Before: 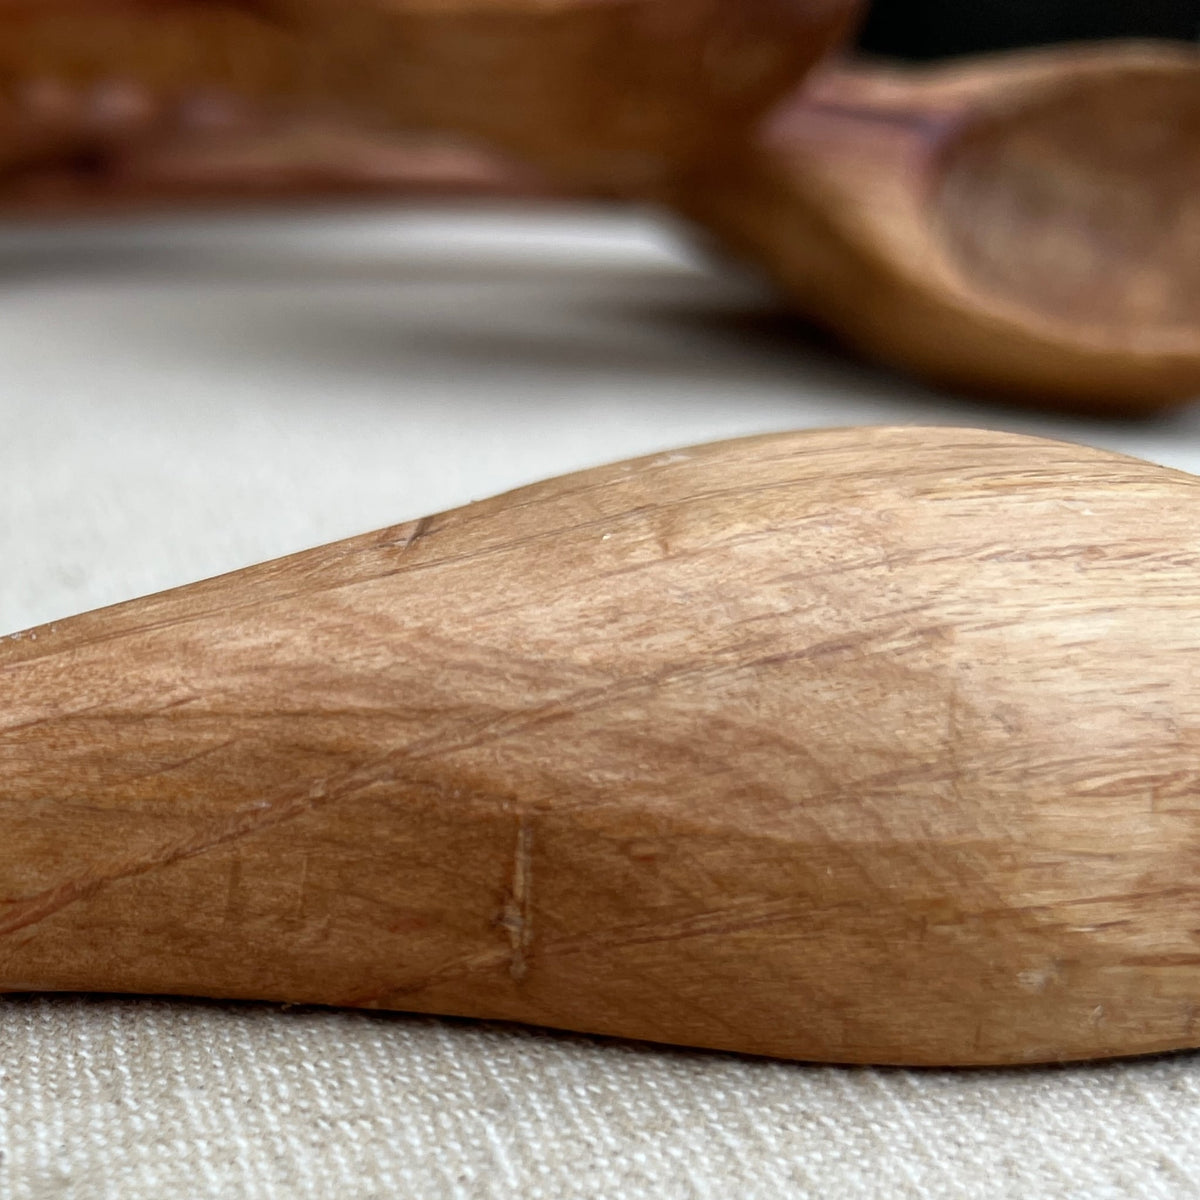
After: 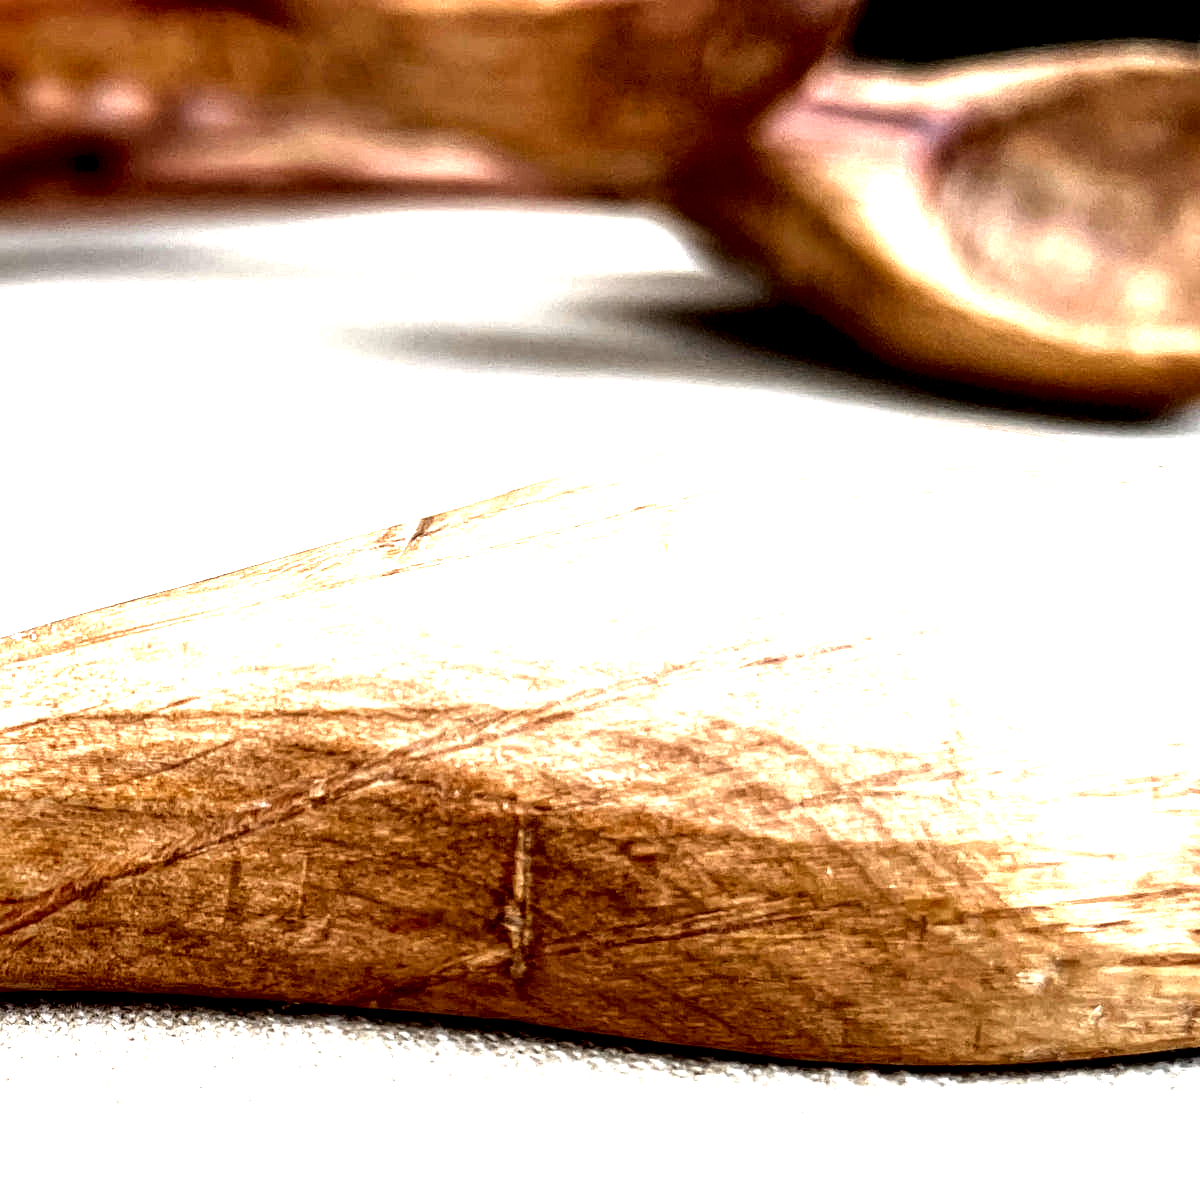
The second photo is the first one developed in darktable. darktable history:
sharpen: amount 0.2
exposure: black level correction 0, exposure 2.138 EV, compensate exposure bias true, compensate highlight preservation false
local contrast: shadows 185%, detail 225%
